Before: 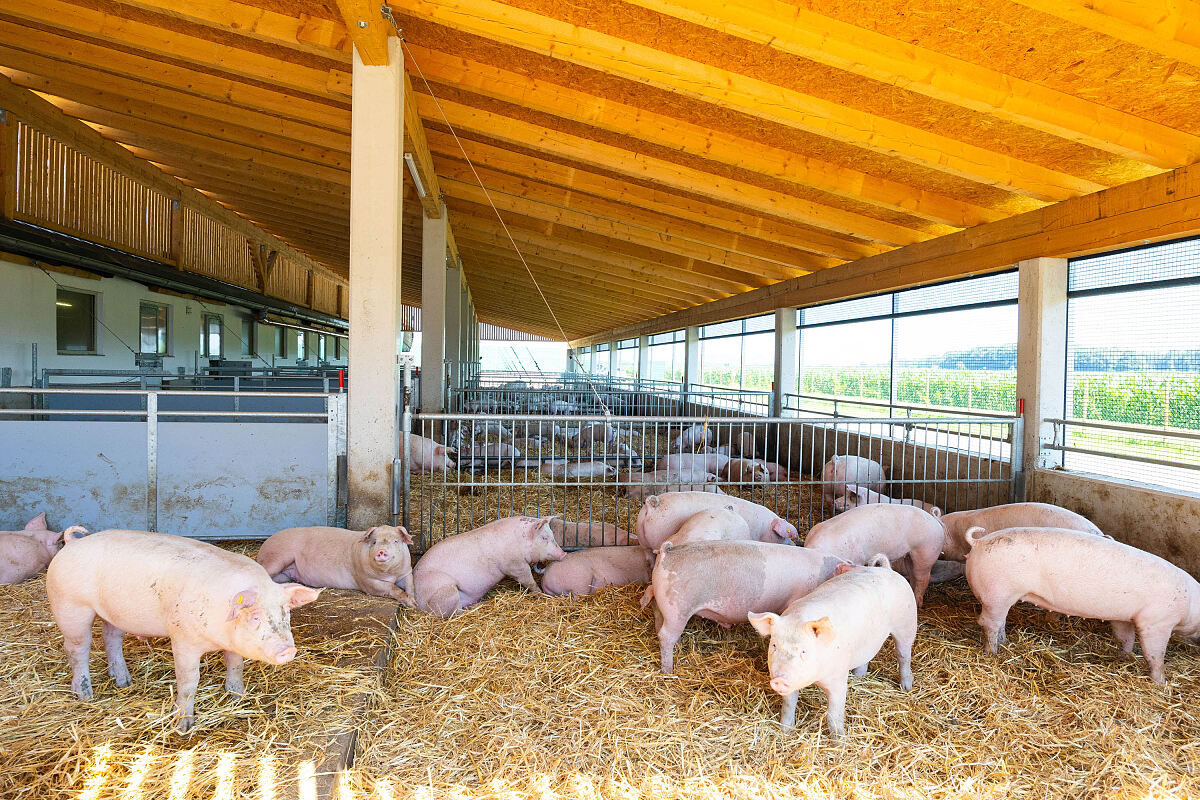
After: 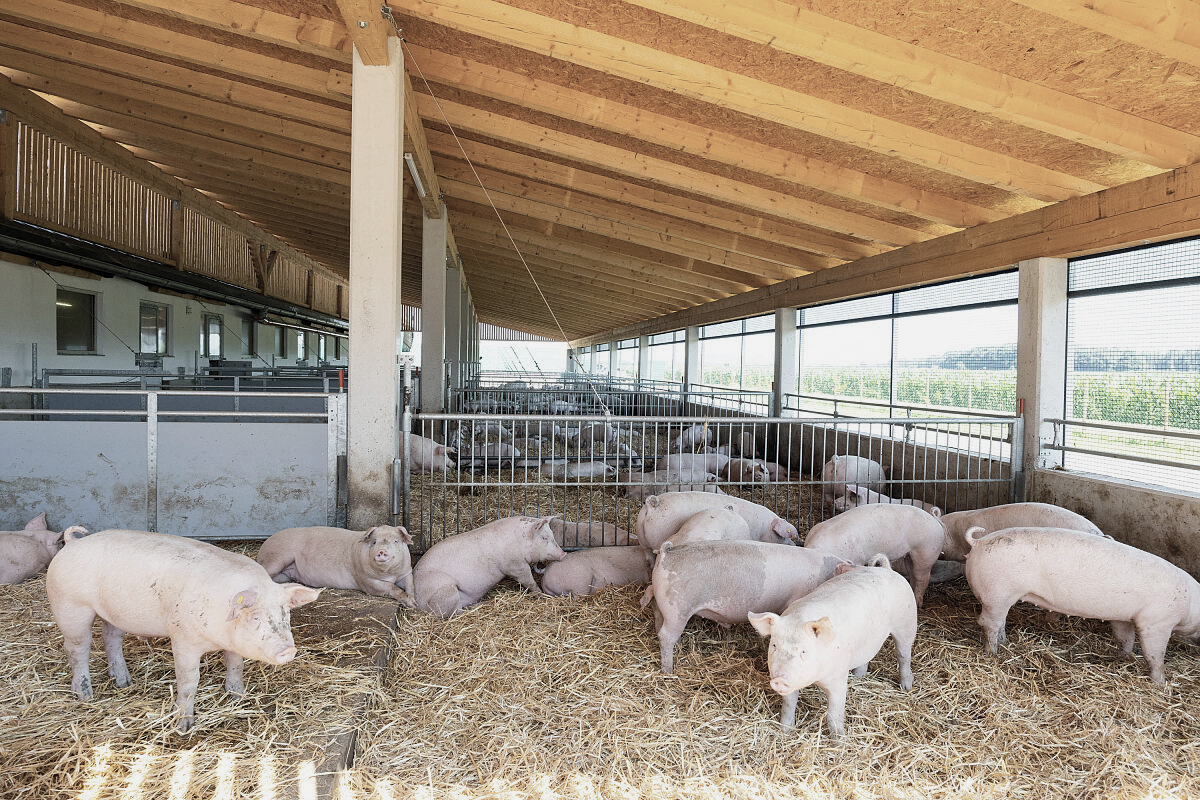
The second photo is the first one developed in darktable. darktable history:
exposure: black level correction 0.001, exposure 0.498 EV, compensate exposure bias true, compensate highlight preservation false
tone equalizer: edges refinement/feathering 500, mask exposure compensation -1.57 EV, preserve details guided filter
color correction: highlights b* -0.059, saturation 0.482
